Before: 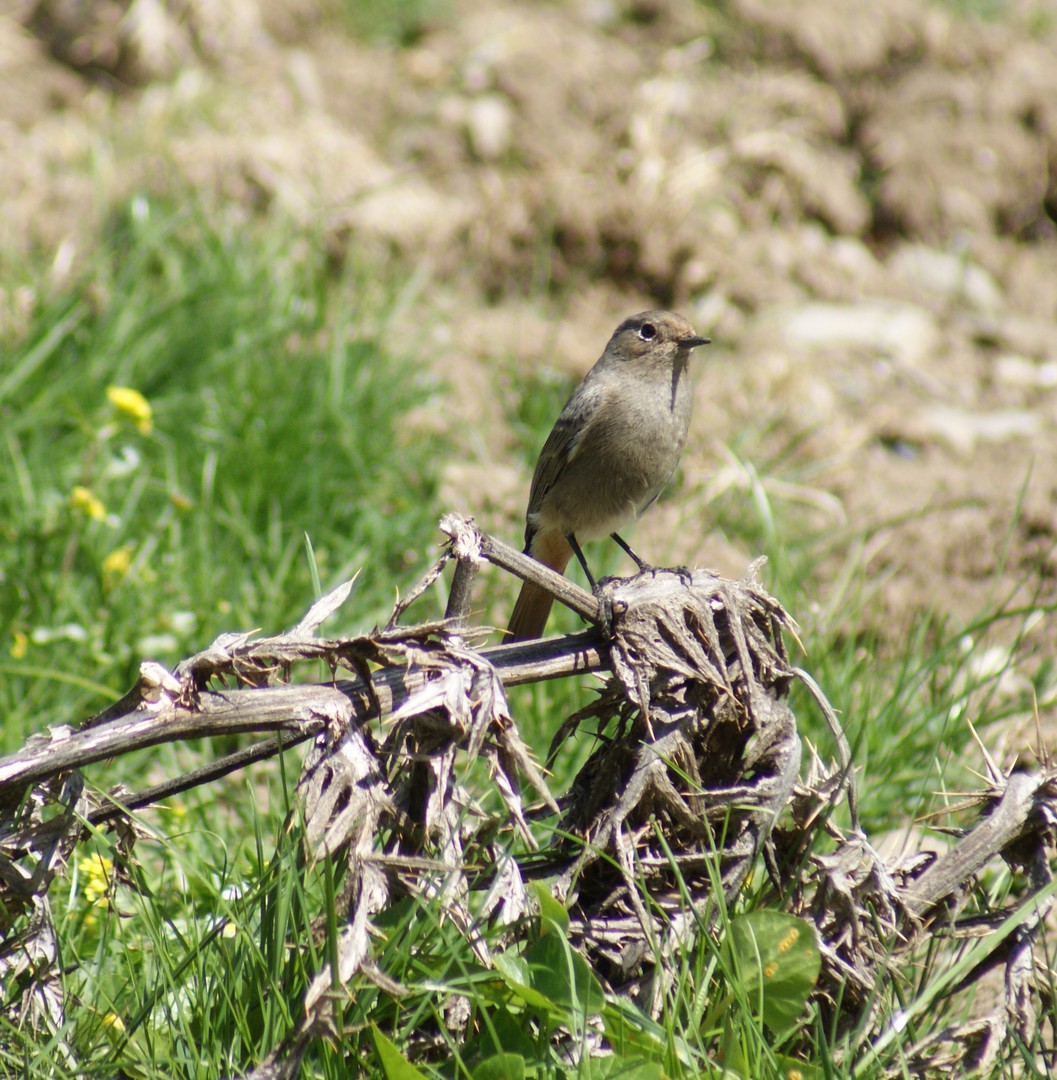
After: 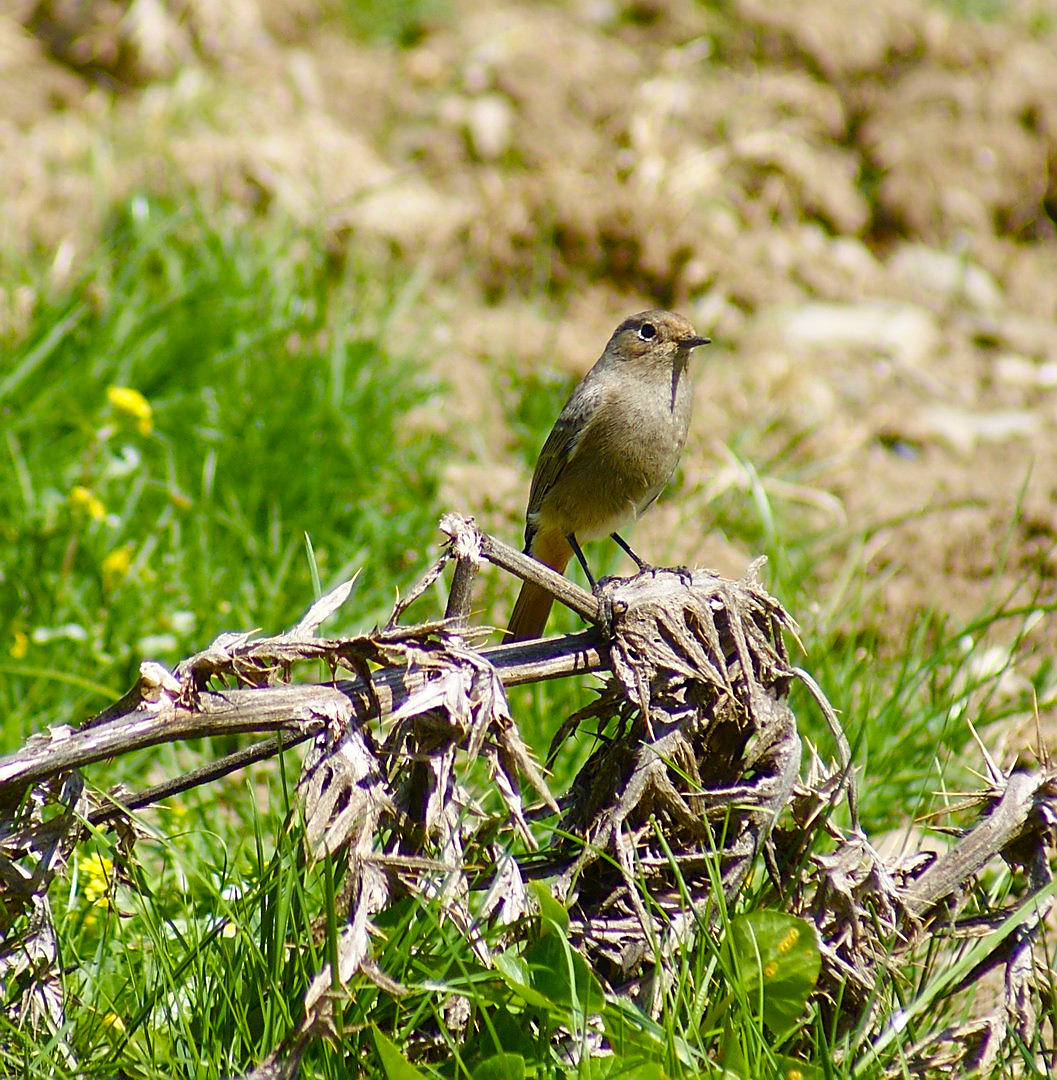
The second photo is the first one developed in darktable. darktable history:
color balance rgb: perceptual saturation grading › global saturation 34.765%, perceptual saturation grading › highlights -29.893%, perceptual saturation grading › shadows 35.723%, global vibrance 33.729%
sharpen: radius 1.379, amount 1.244, threshold 0.818
